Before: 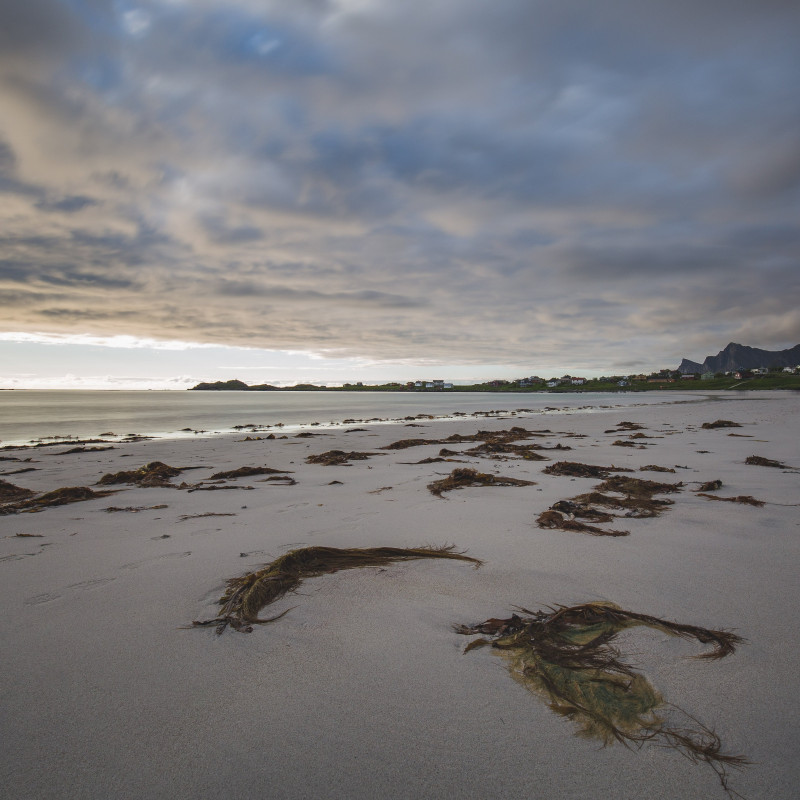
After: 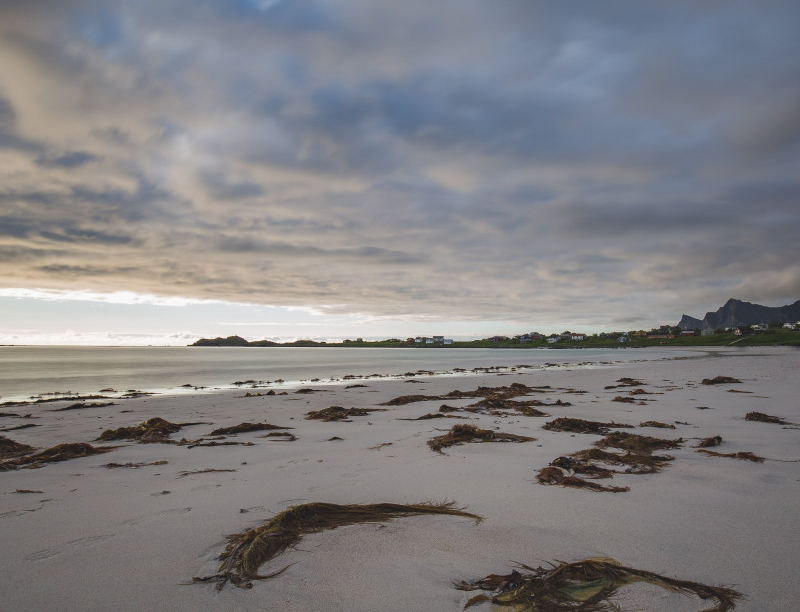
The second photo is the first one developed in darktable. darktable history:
crop: top 5.599%, bottom 17.886%
